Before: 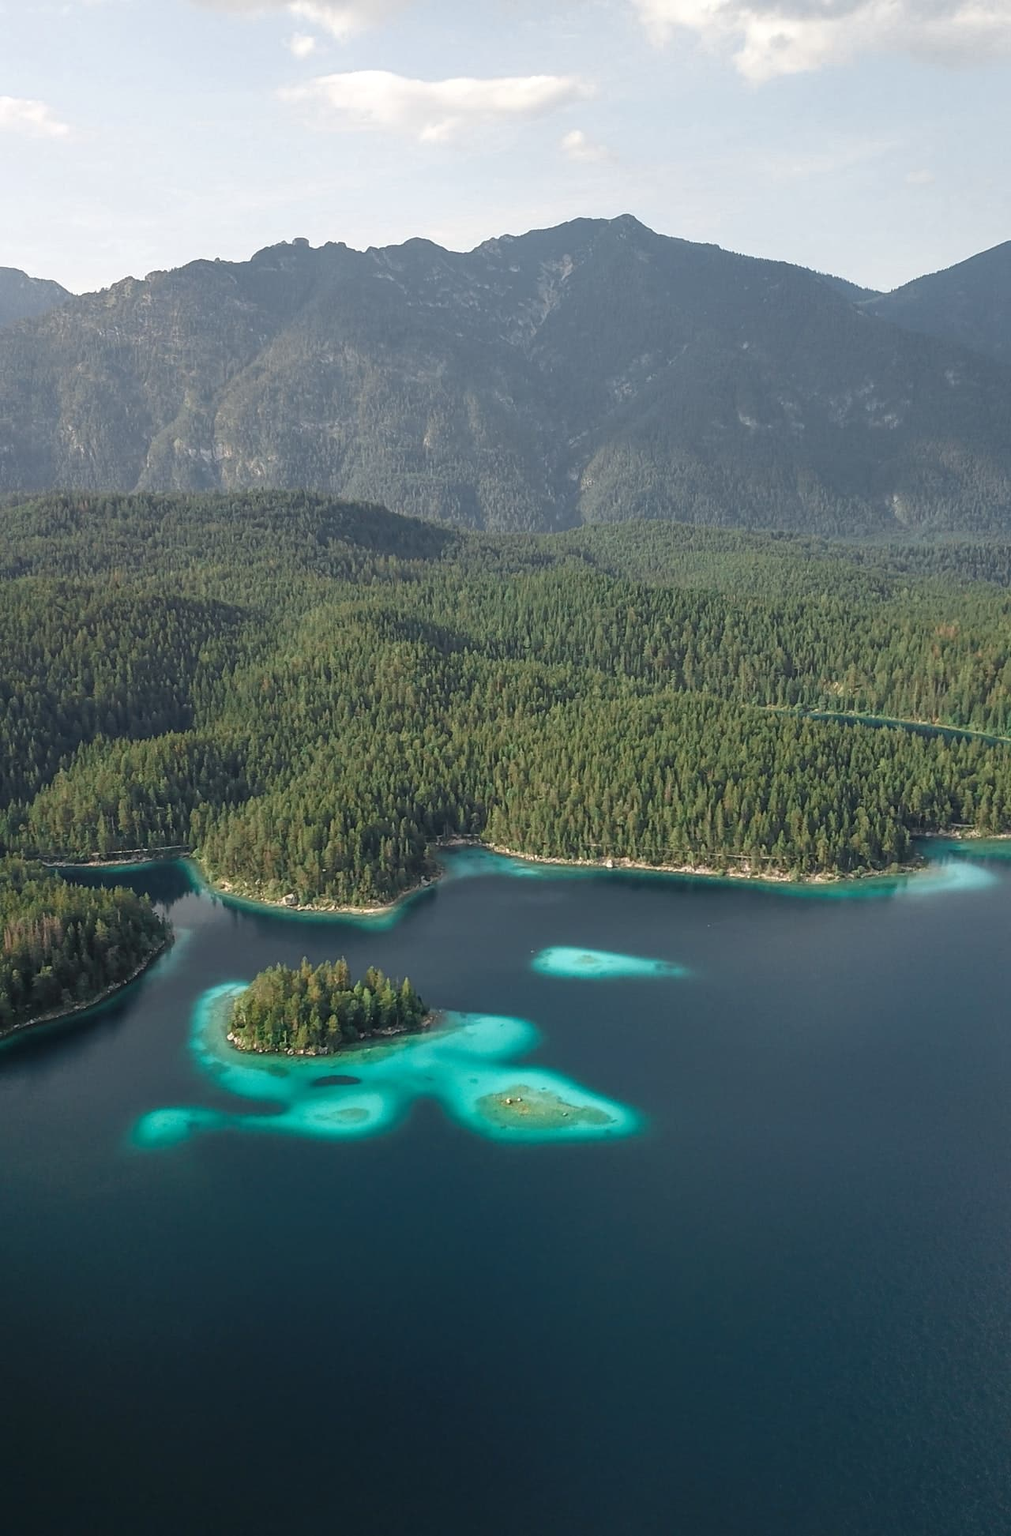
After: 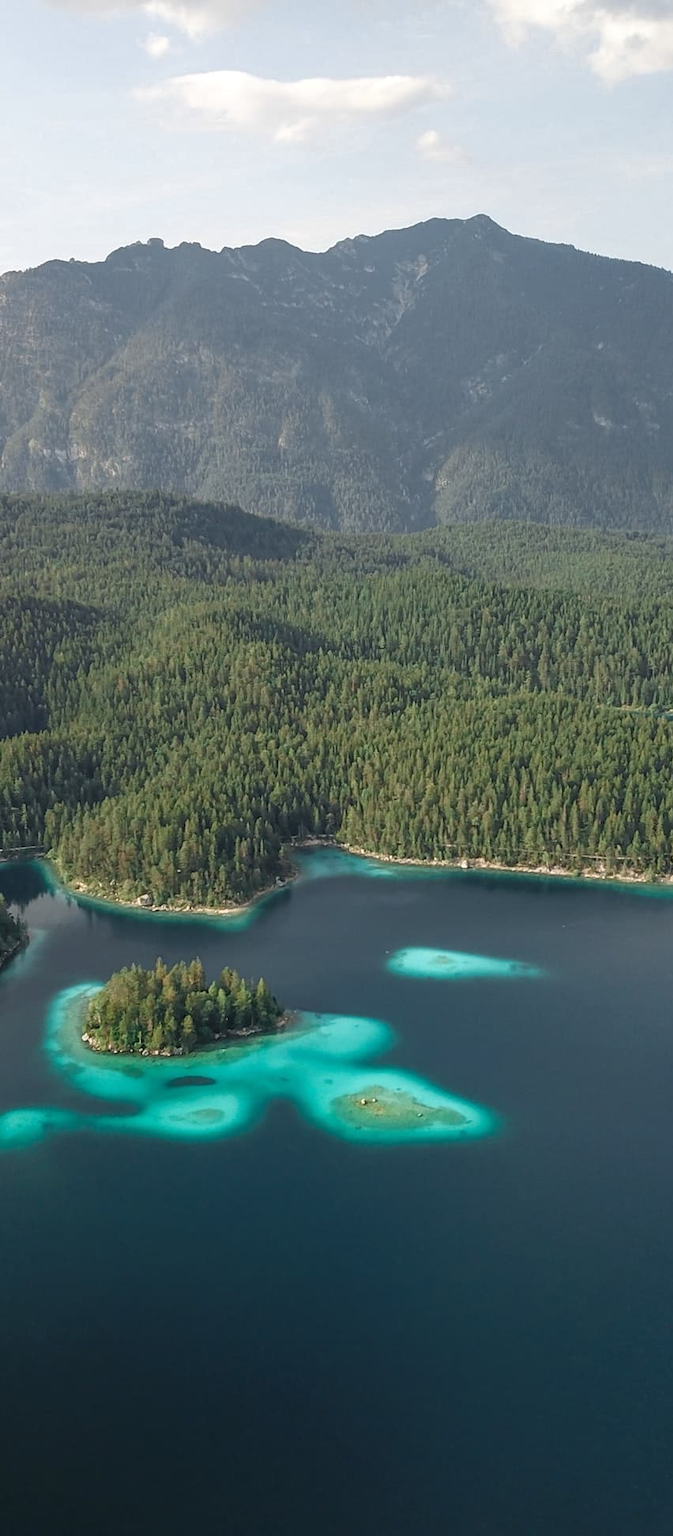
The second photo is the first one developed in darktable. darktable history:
crop and rotate: left 14.4%, right 18.927%
